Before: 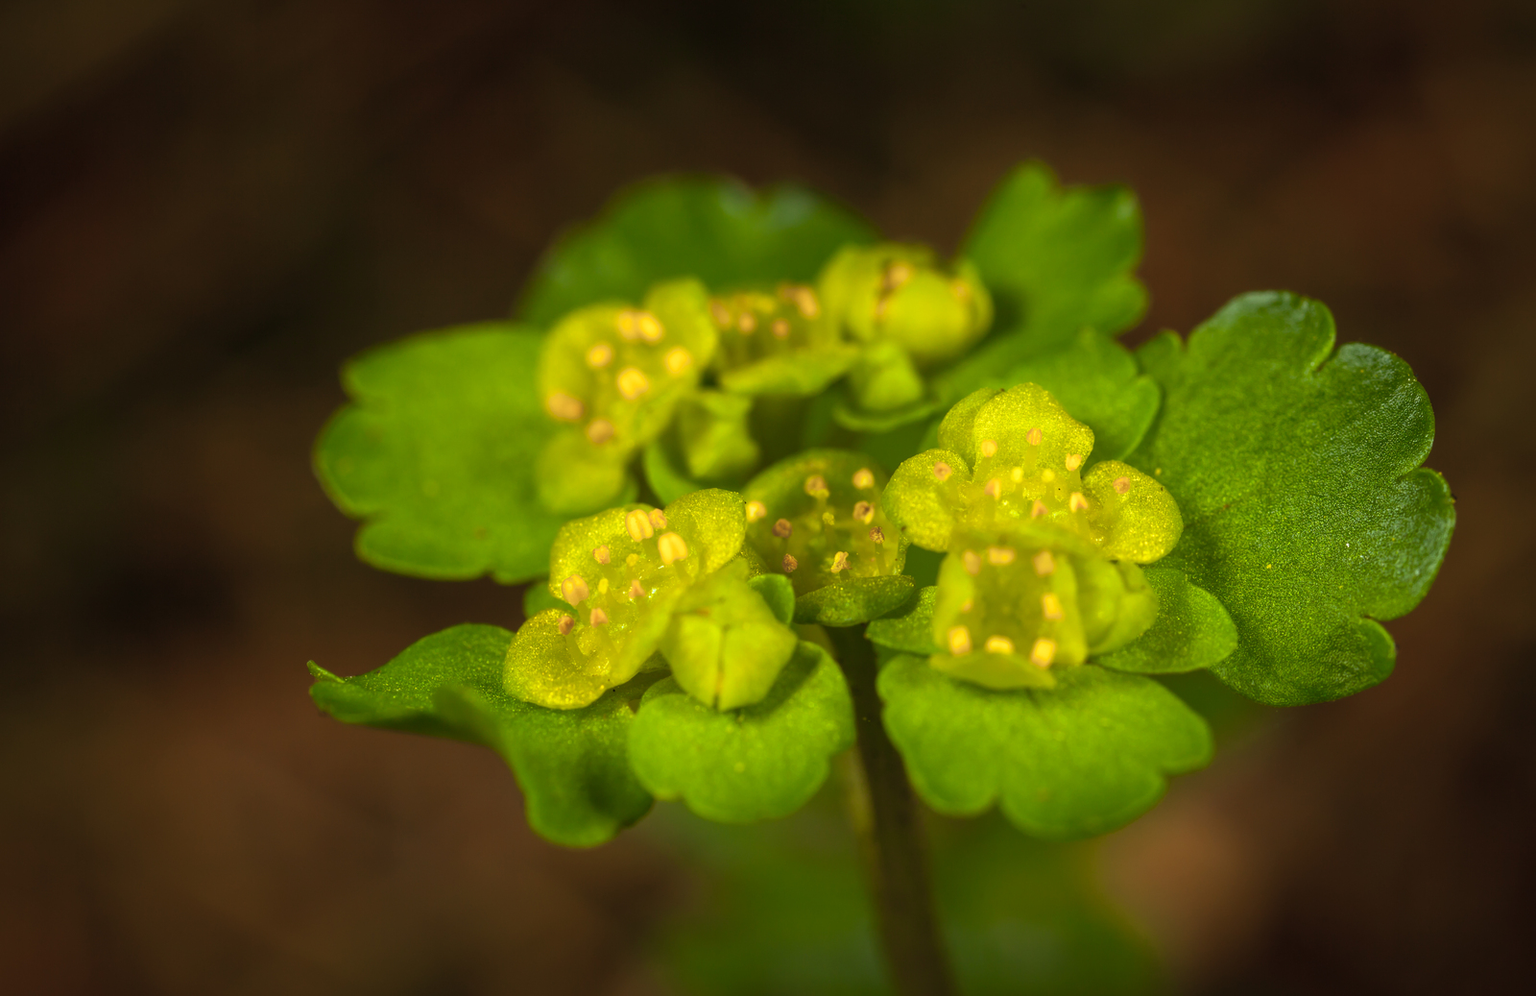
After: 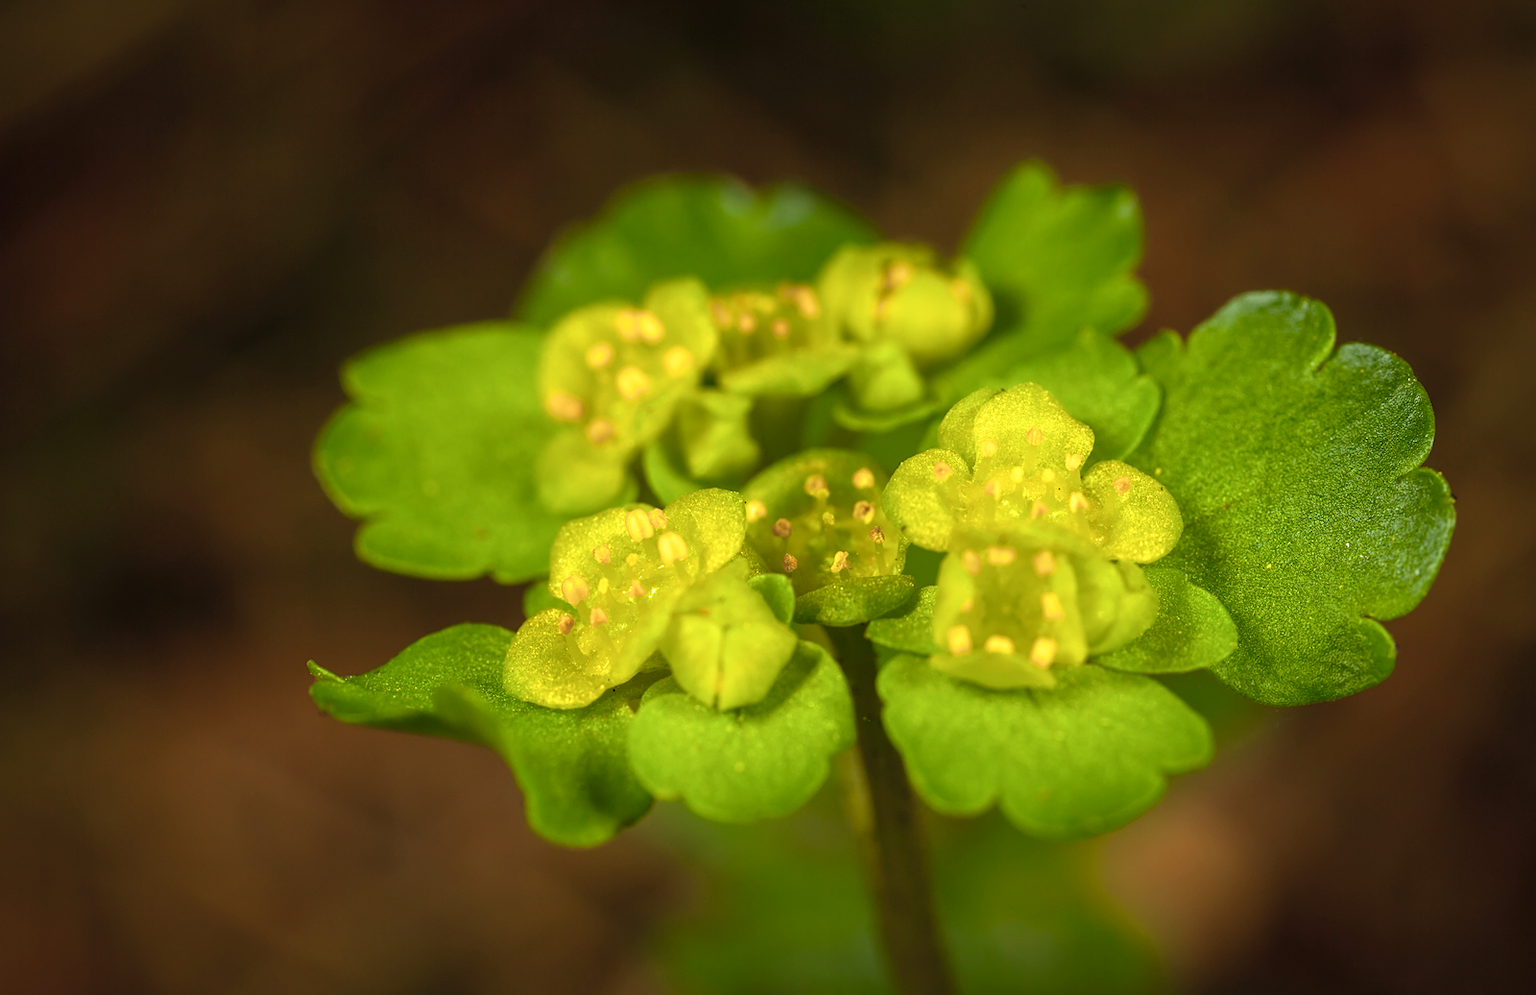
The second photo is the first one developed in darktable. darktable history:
sharpen: amount 0.201
tone curve: curves: ch0 [(0, 0) (0.389, 0.458) (0.745, 0.82) (0.849, 0.917) (0.919, 0.969) (1, 1)]; ch1 [(0, 0) (0.437, 0.404) (0.5, 0.5) (0.529, 0.55) (0.58, 0.6) (0.616, 0.649) (1, 1)]; ch2 [(0, 0) (0.442, 0.428) (0.5, 0.5) (0.525, 0.543) (0.585, 0.62) (1, 1)], preserve colors none
